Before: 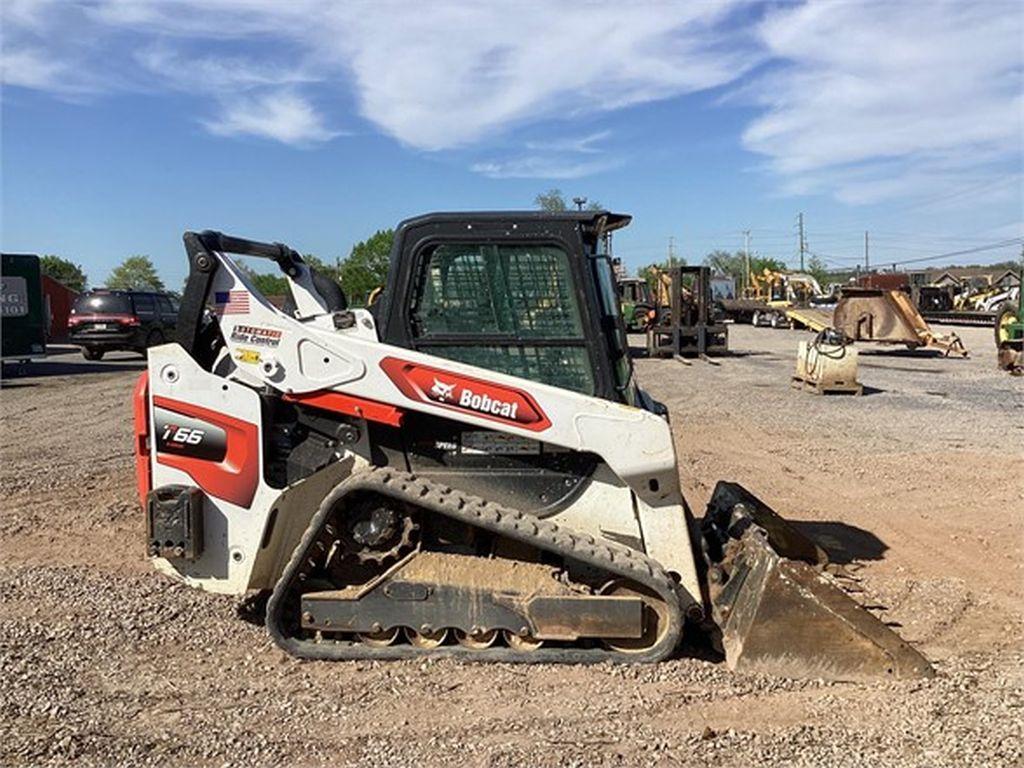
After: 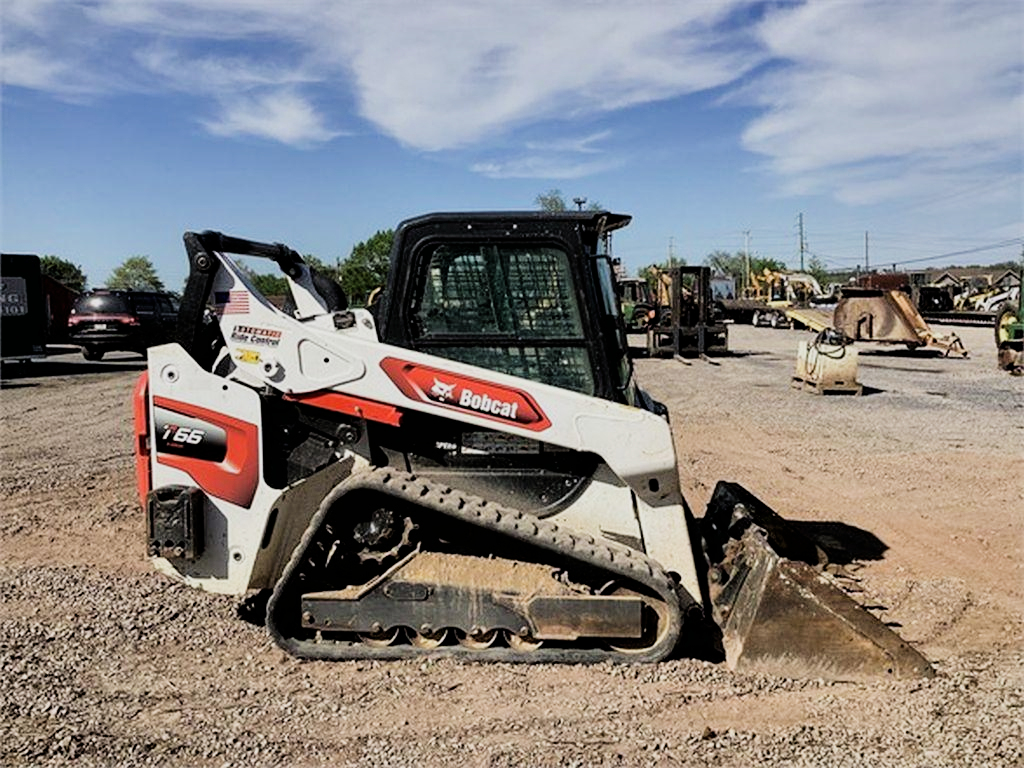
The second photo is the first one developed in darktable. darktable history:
filmic rgb: black relative exposure -5 EV, hardness 2.88, contrast 1.3, highlights saturation mix -30%
shadows and highlights: soften with gaussian
